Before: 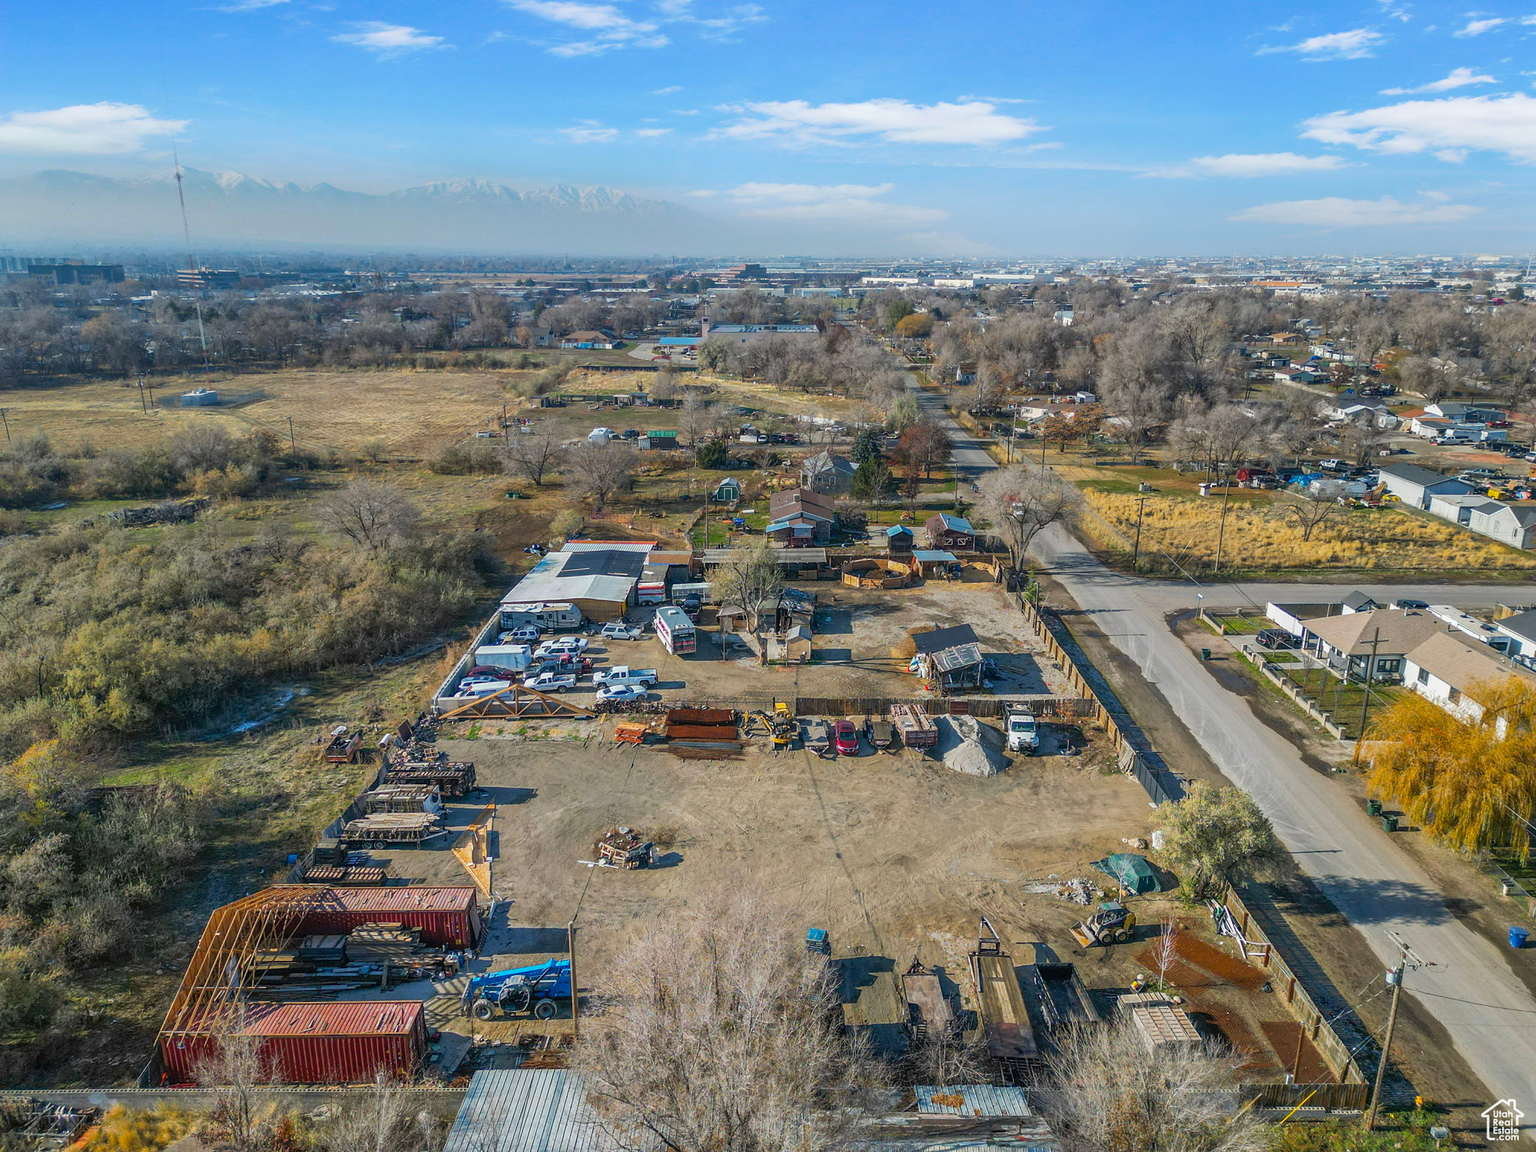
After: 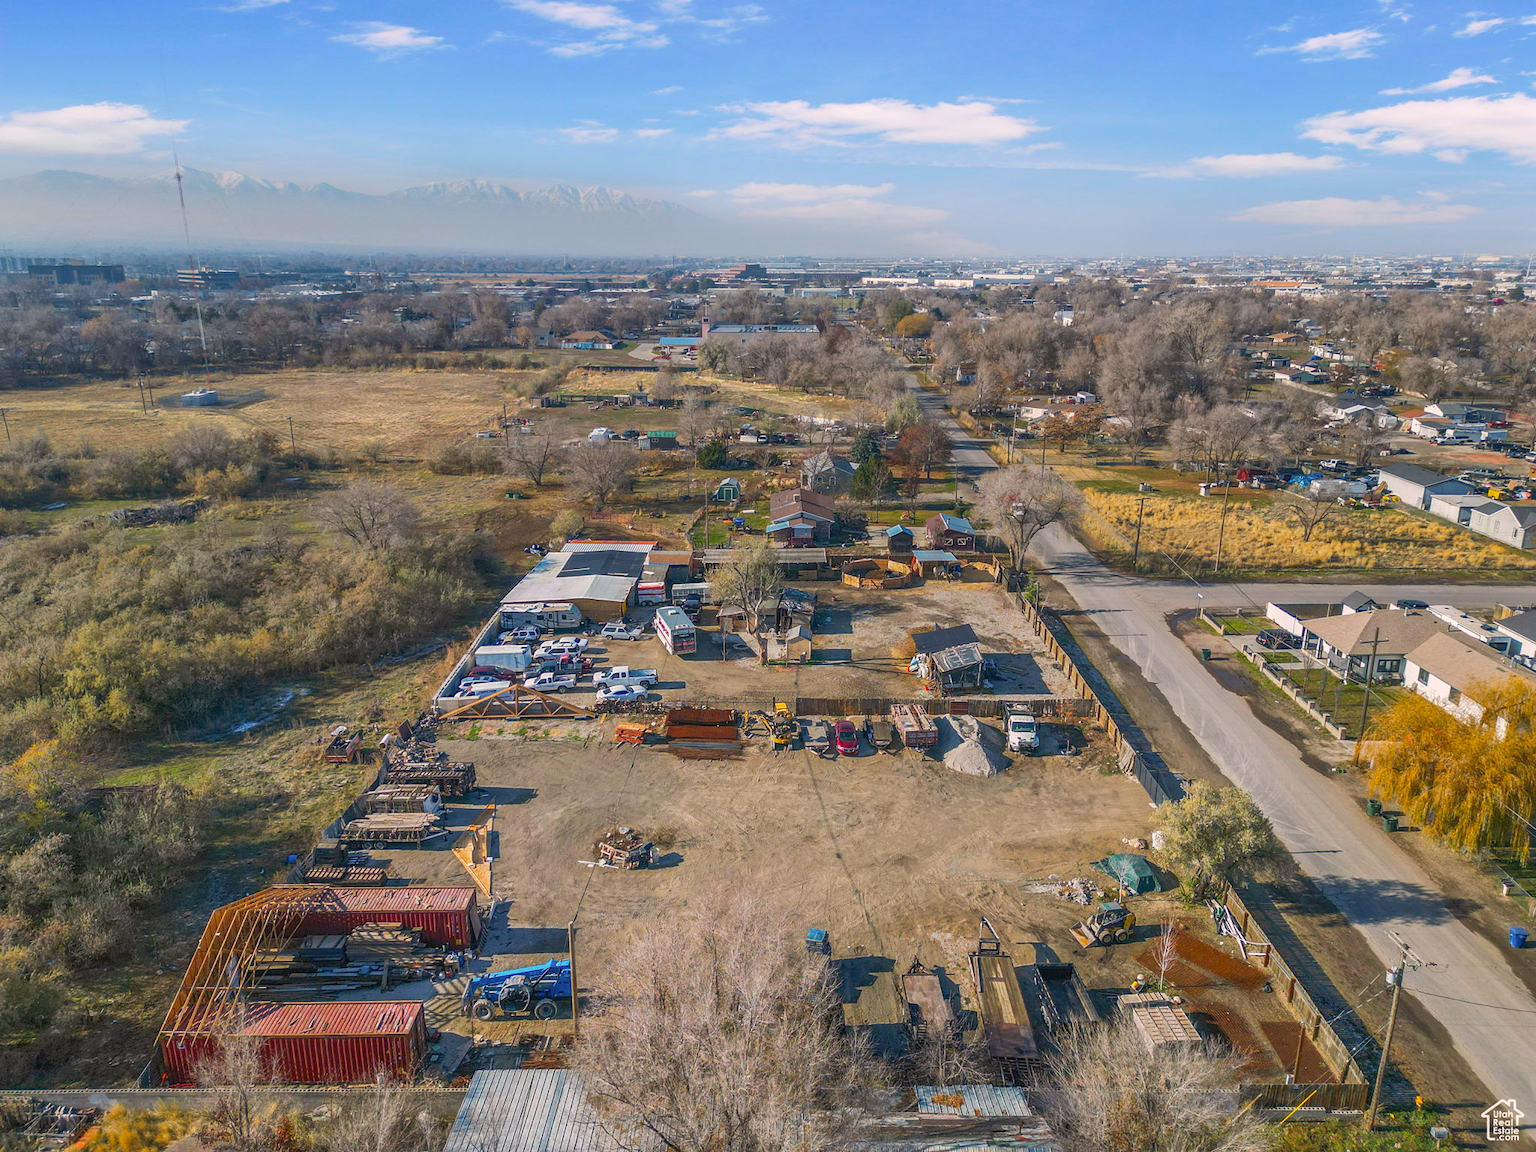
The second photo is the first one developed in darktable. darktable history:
color correction: highlights a* 7.34, highlights b* 4.37
rgb curve: curves: ch0 [(0, 0) (0.093, 0.159) (0.241, 0.265) (0.414, 0.42) (1, 1)], compensate middle gray true, preserve colors basic power
